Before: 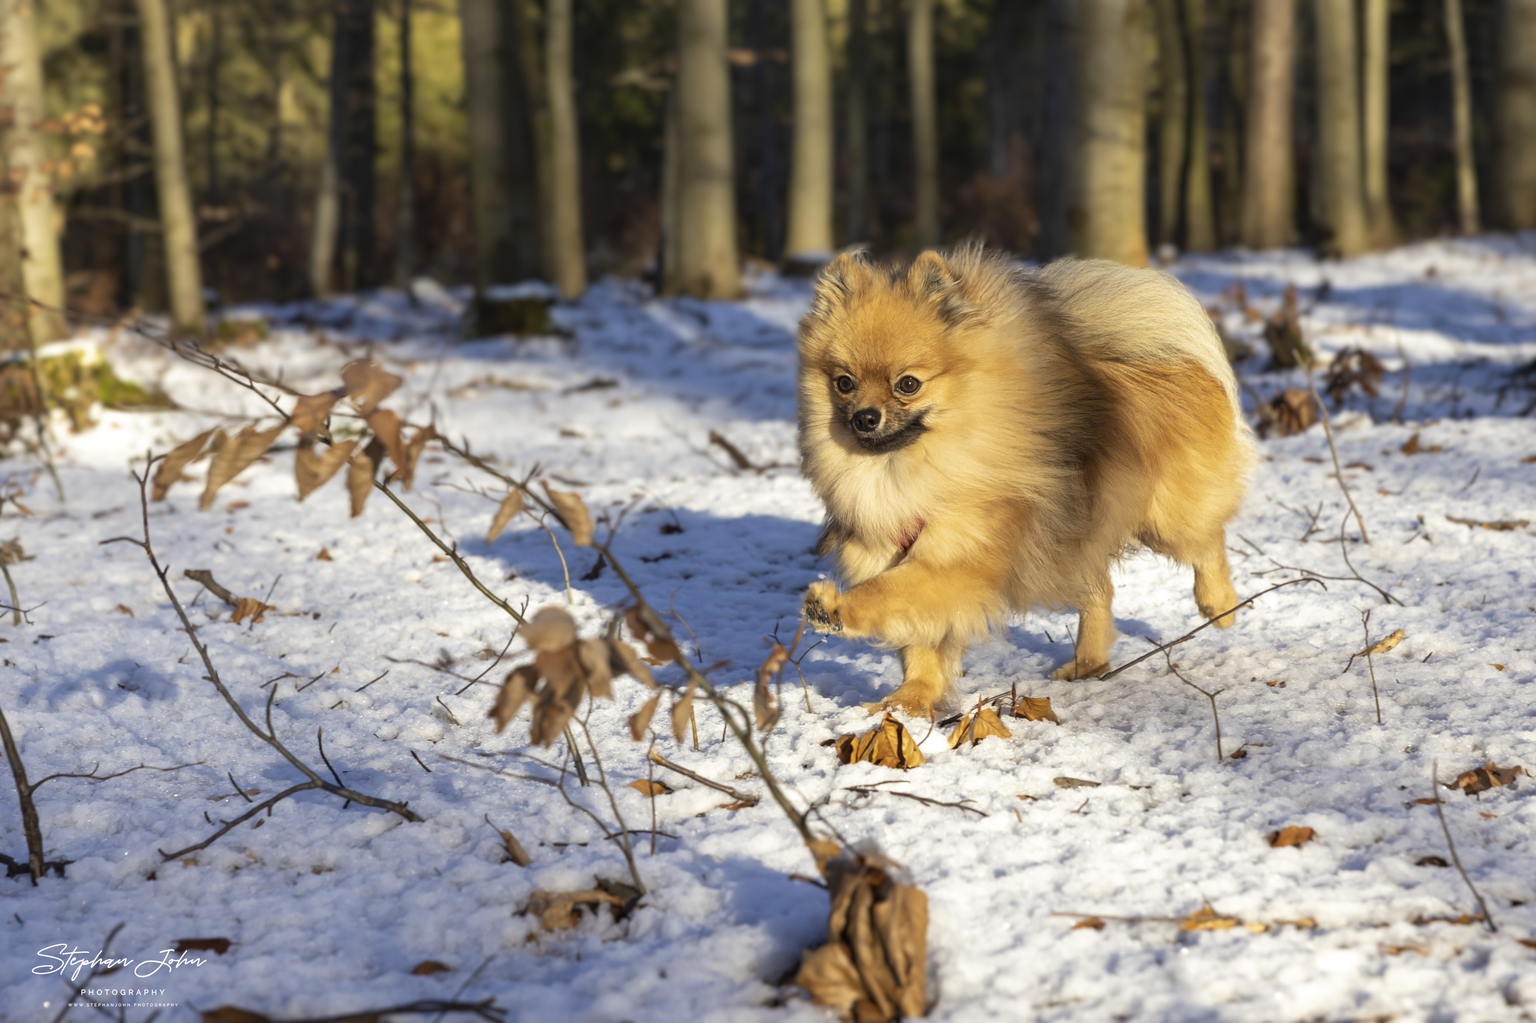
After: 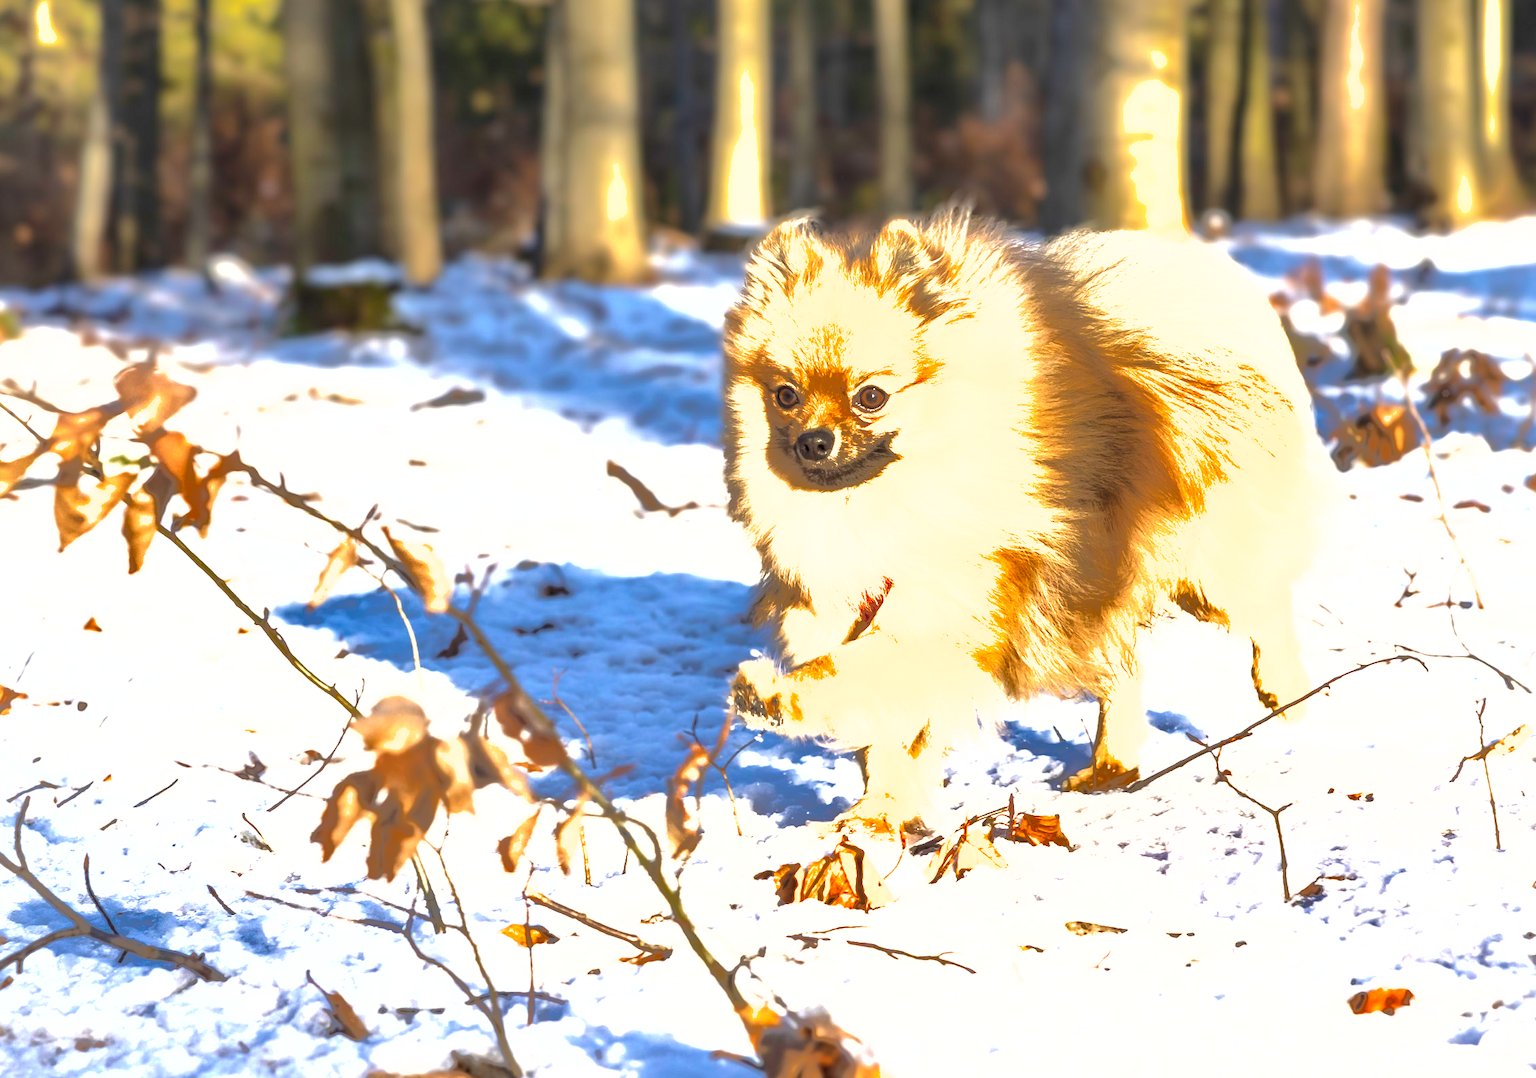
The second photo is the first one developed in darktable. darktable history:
crop: left 16.631%, top 8.485%, right 8.32%, bottom 12.451%
shadows and highlights: shadows 40, highlights -59.99
exposure: black level correction 0, exposure 1.74 EV, compensate exposure bias true, compensate highlight preservation false
